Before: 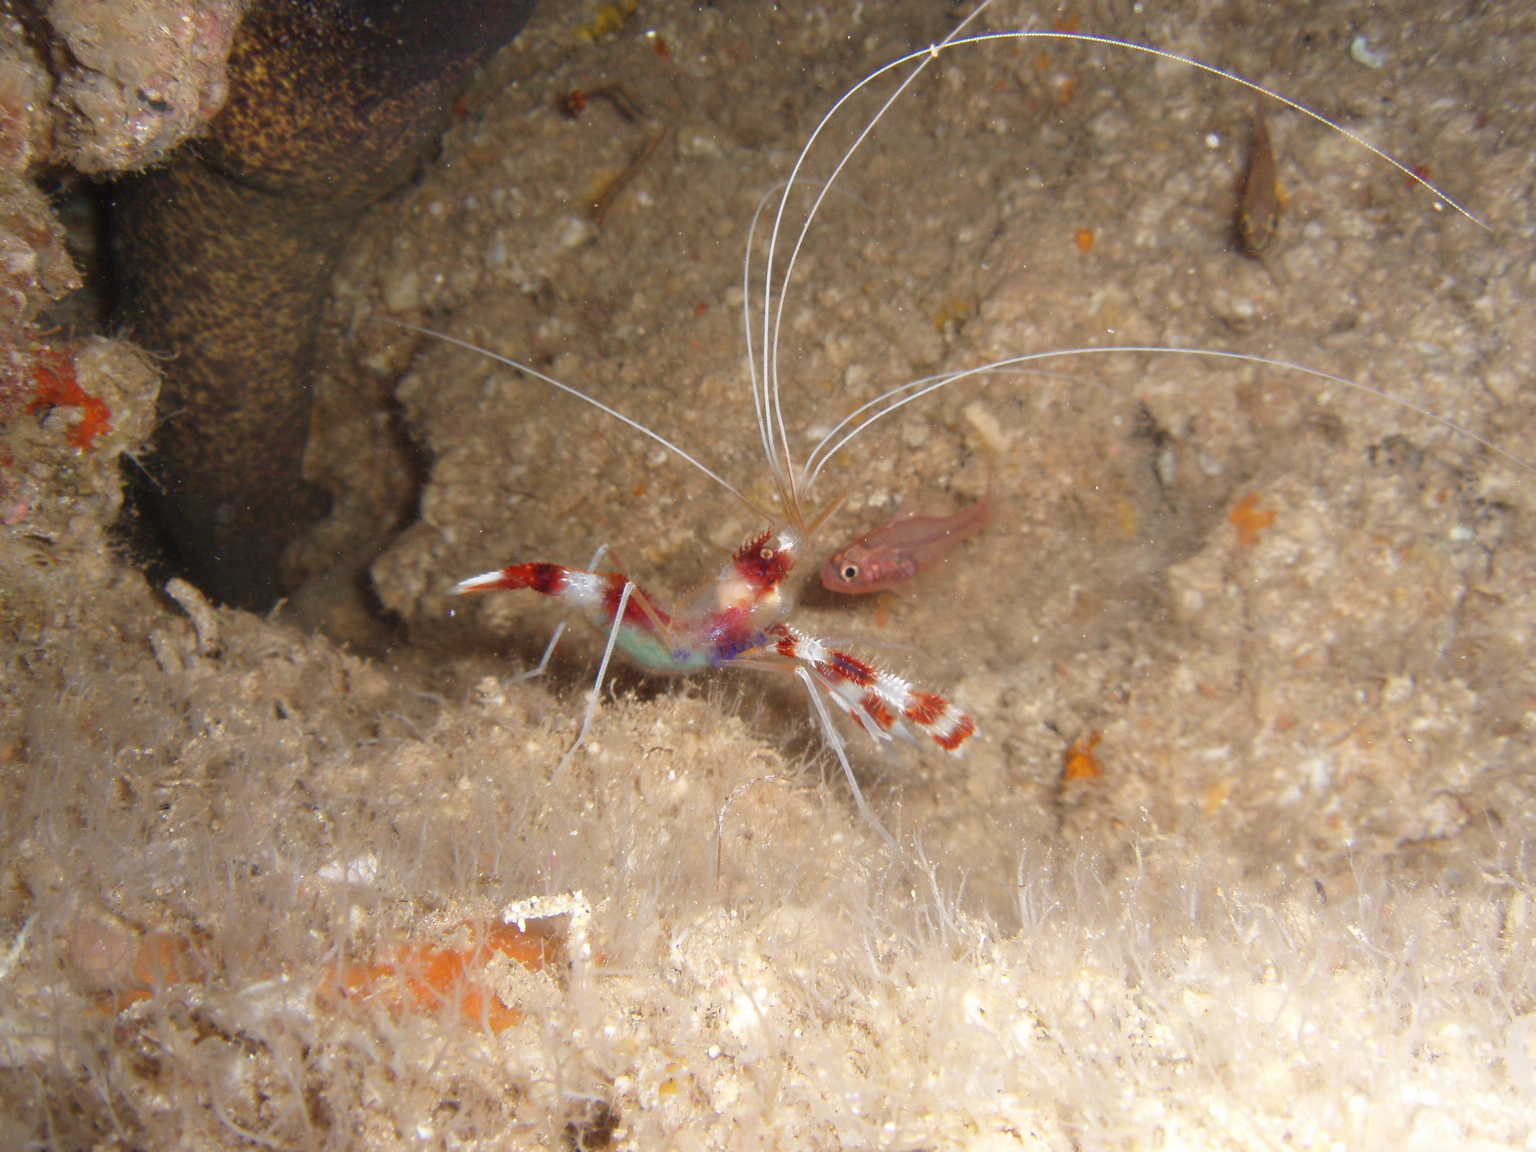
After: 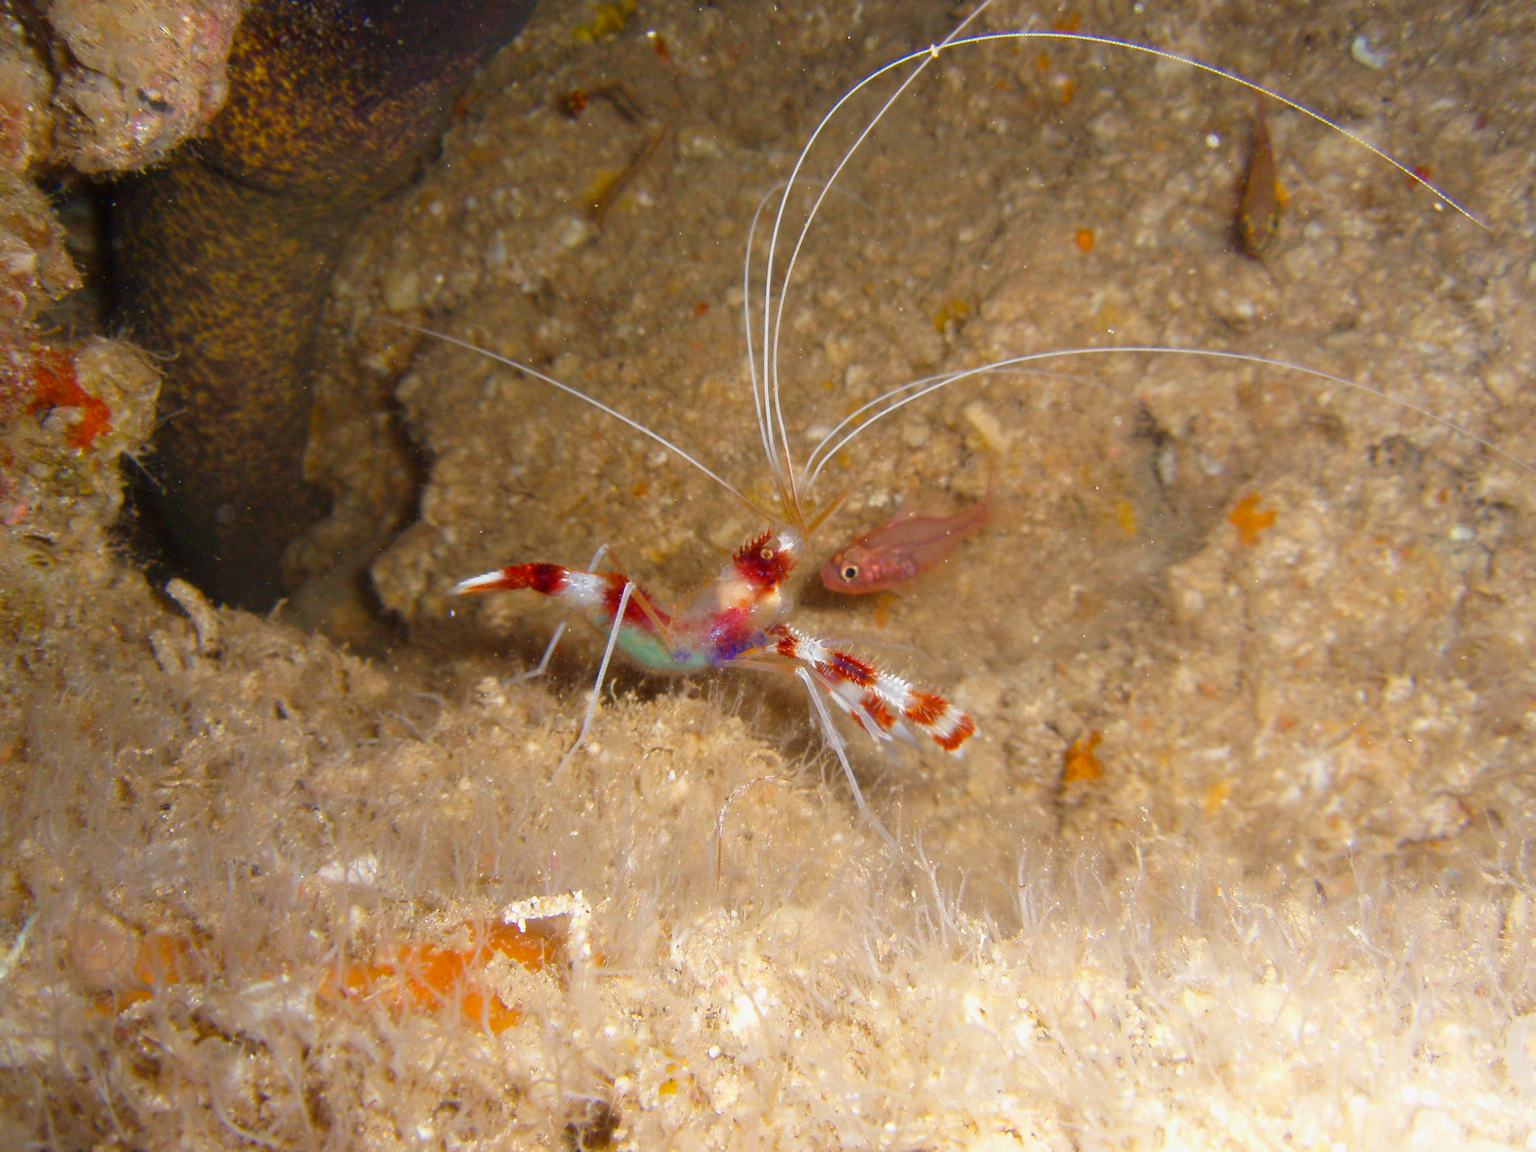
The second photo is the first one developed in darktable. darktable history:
color balance rgb: linear chroma grading › global chroma 42.318%, perceptual saturation grading › global saturation 0.22%
exposure: black level correction 0.002, exposure -0.1 EV, compensate highlight preservation false
